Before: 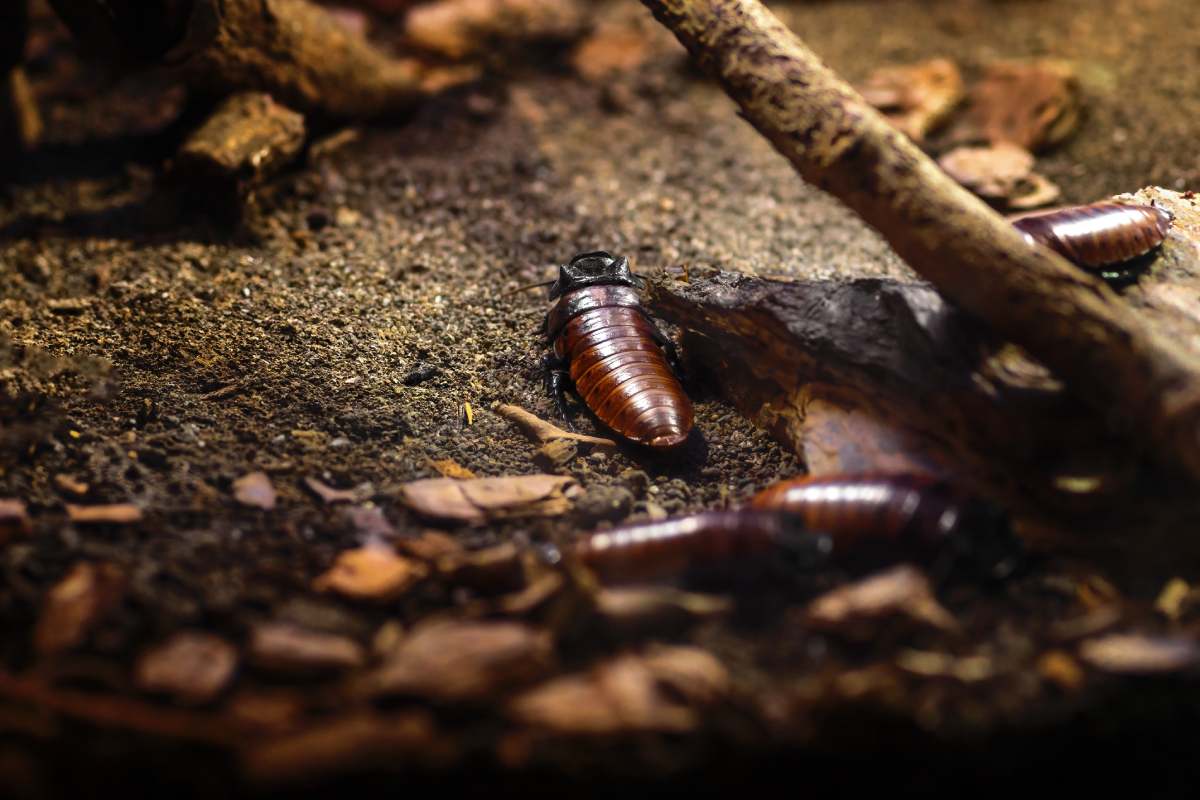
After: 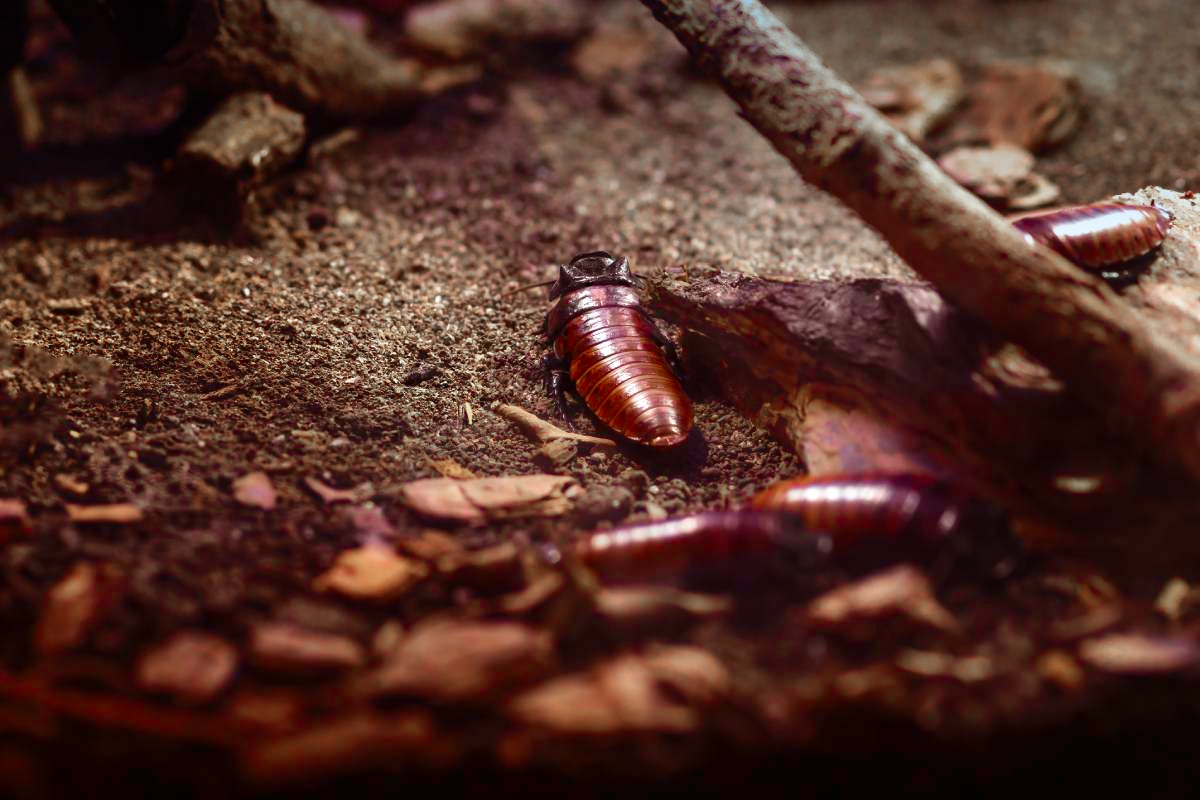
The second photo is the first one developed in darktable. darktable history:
exposure: compensate highlight preservation false
graduated density: density 2.02 EV, hardness 44%, rotation 0.374°, offset 8.21, hue 208.8°, saturation 97%
rgb levels: mode RGB, independent channels, levels [[0, 0.474, 1], [0, 0.5, 1], [0, 0.5, 1]]
color zones: curves: ch1 [(0, 0.708) (0.088, 0.648) (0.245, 0.187) (0.429, 0.326) (0.571, 0.498) (0.714, 0.5) (0.857, 0.5) (1, 0.708)]
